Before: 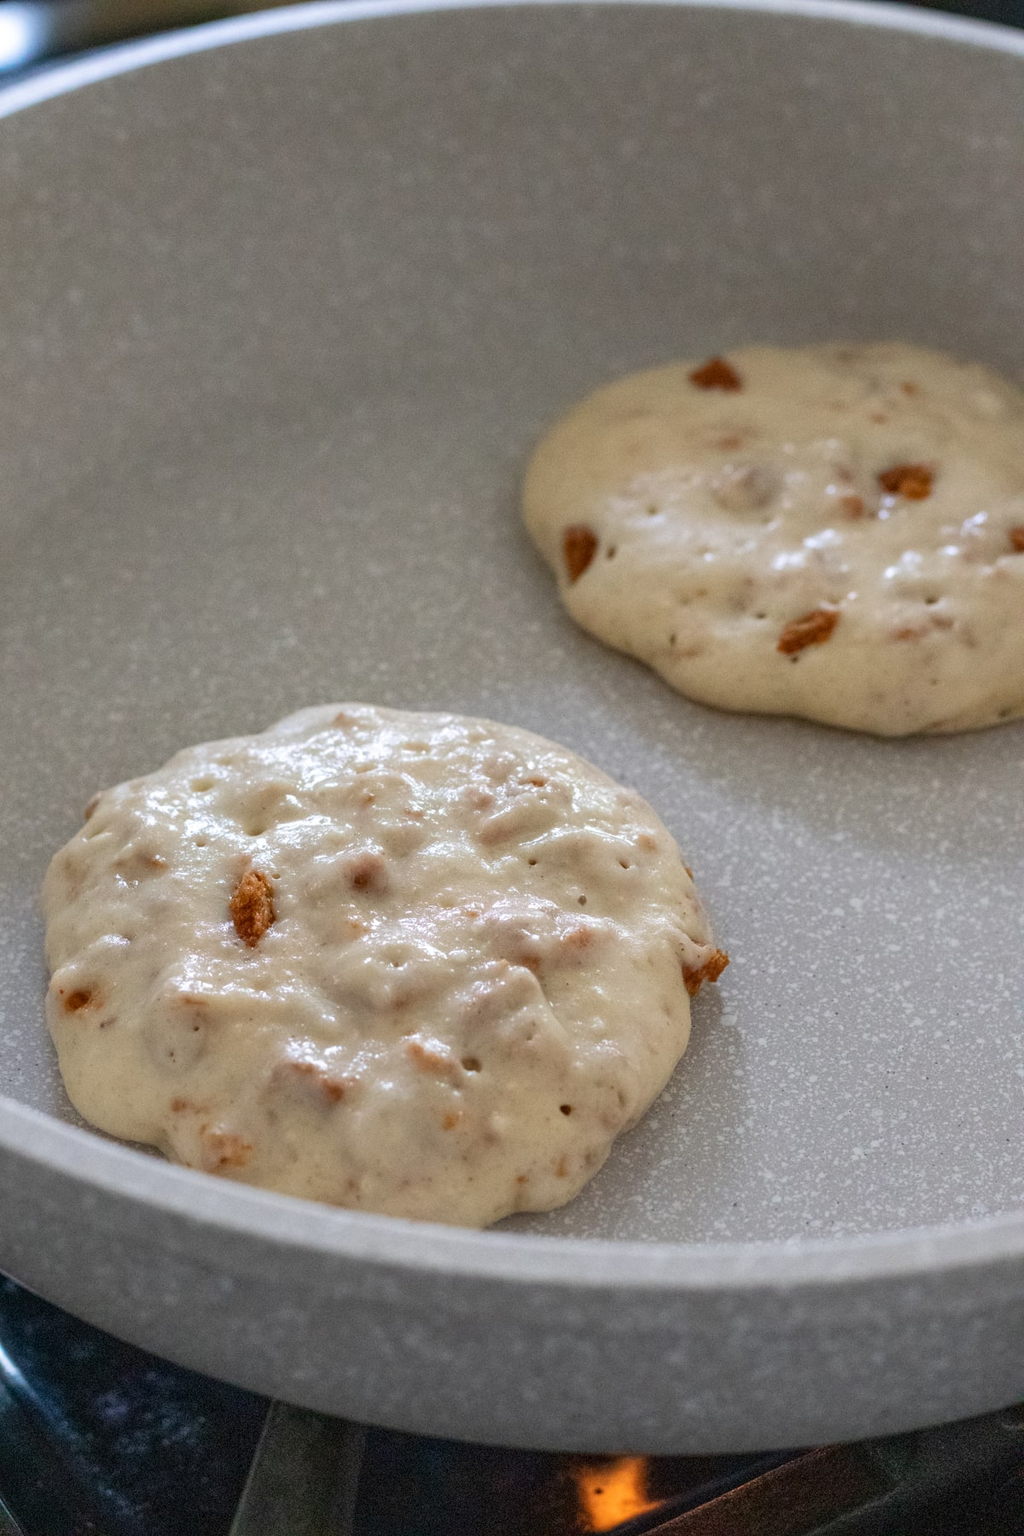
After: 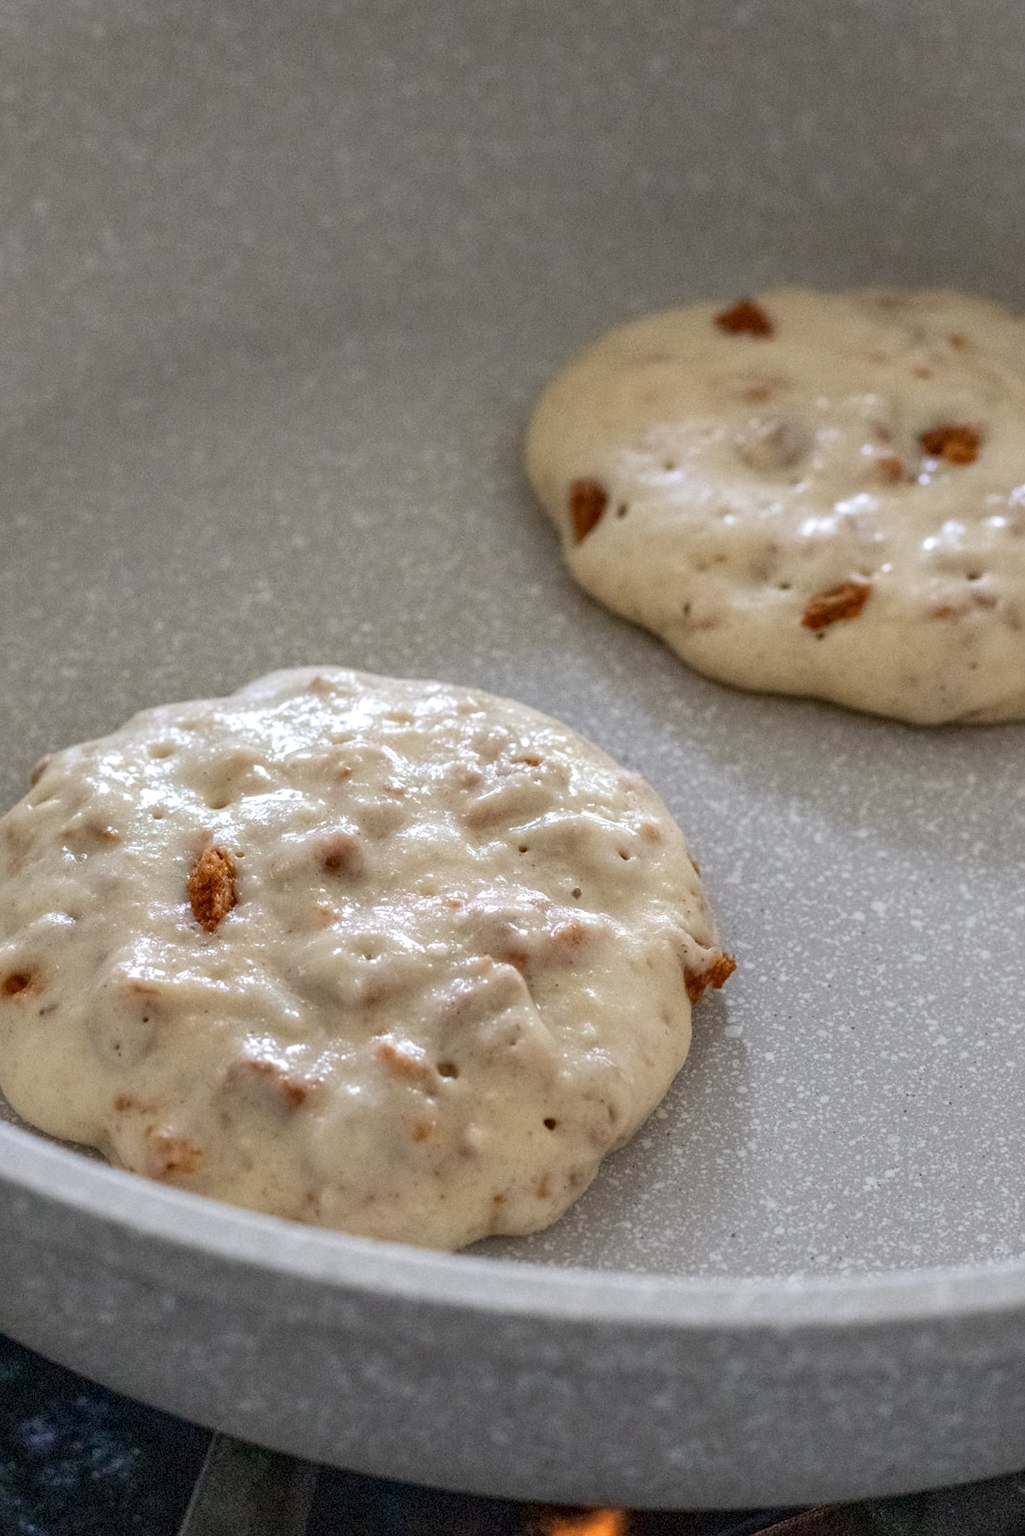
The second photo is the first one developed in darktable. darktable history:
crop and rotate: angle -2.04°, left 3.13%, top 3.846%, right 1.368%, bottom 0.767%
local contrast: on, module defaults
